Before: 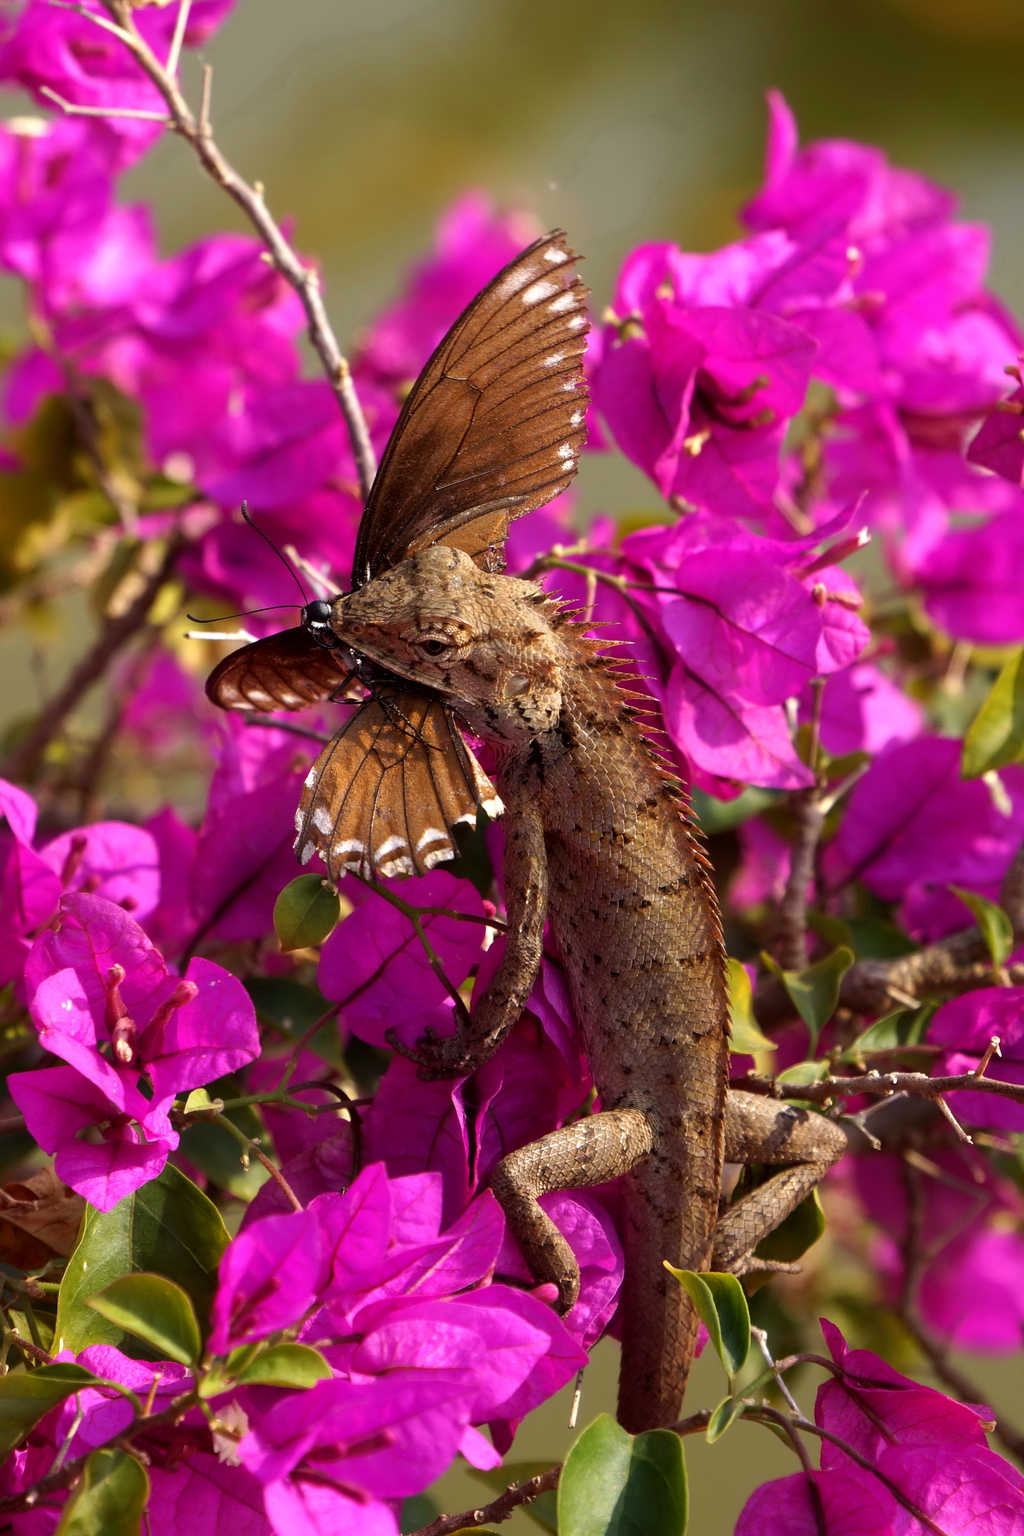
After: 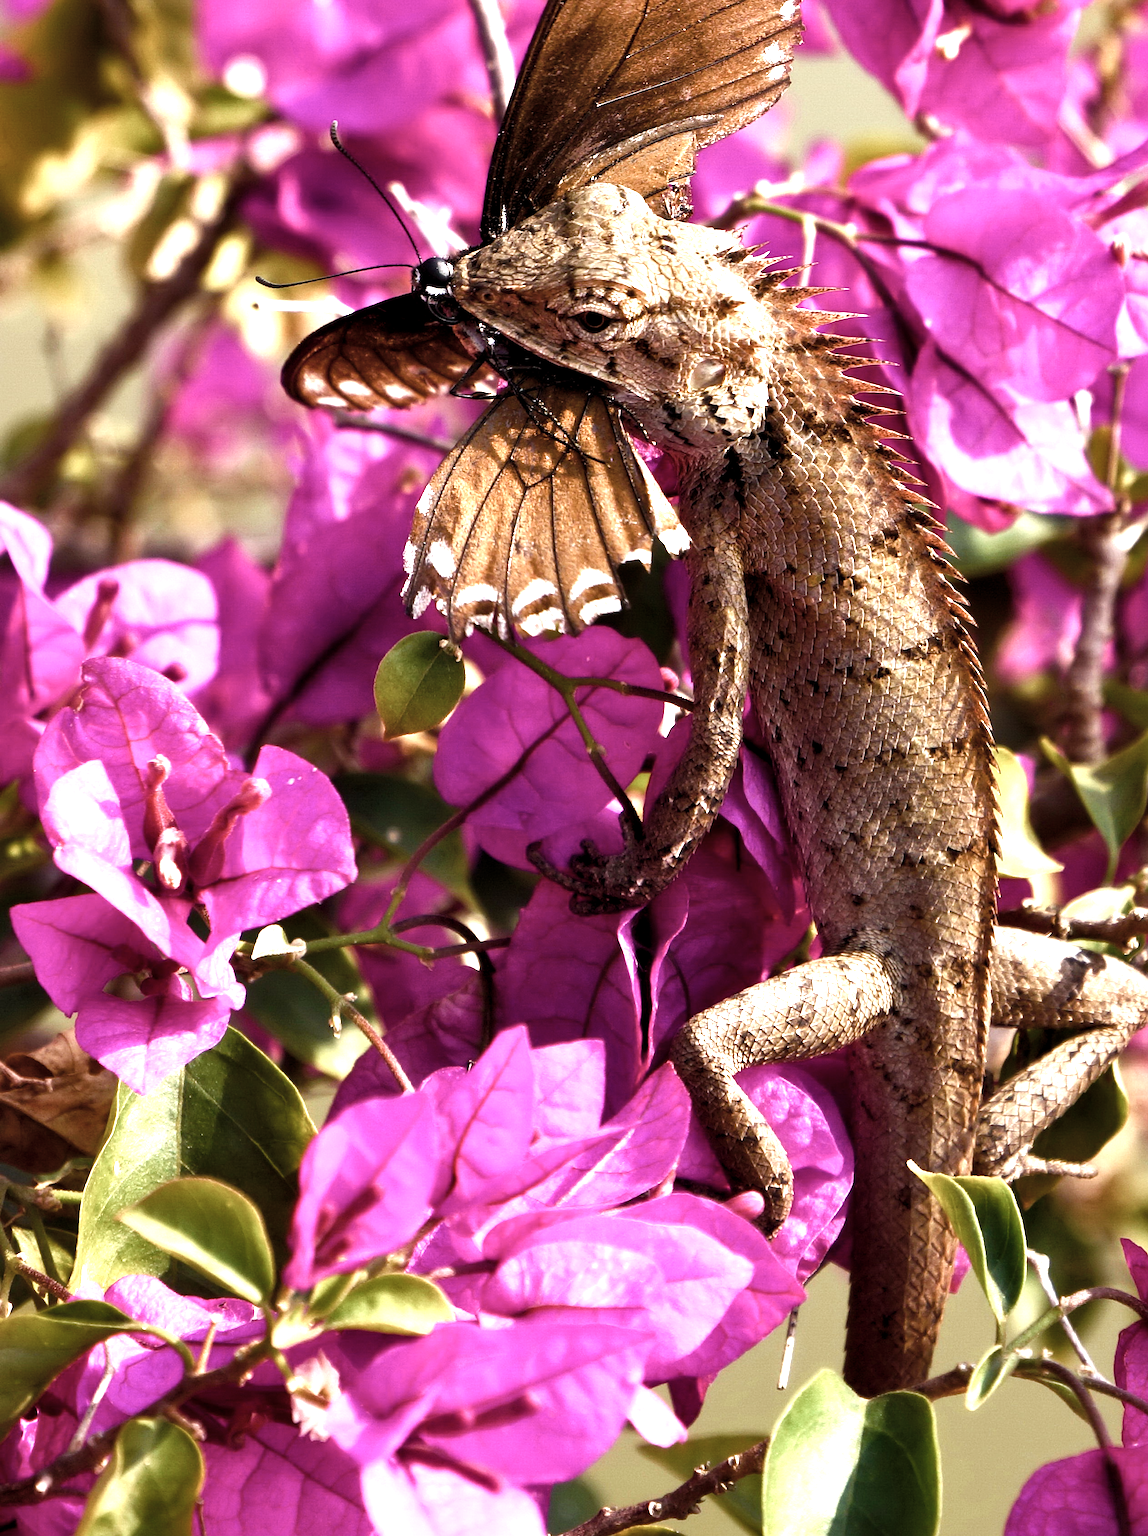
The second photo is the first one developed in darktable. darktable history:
crop: top 26.849%, right 17.963%
exposure: exposure 0.296 EV, compensate highlight preservation false
levels: levels [0.012, 0.367, 0.697]
contrast brightness saturation: contrast 0.104, saturation -0.379
shadows and highlights: shadows 37.37, highlights -27.62, soften with gaussian
color balance rgb: shadows lift › luminance -9.999%, perceptual saturation grading › global saturation 20%, perceptual saturation grading › highlights -49.367%, perceptual saturation grading › shadows 24.112%, global vibrance 20%
